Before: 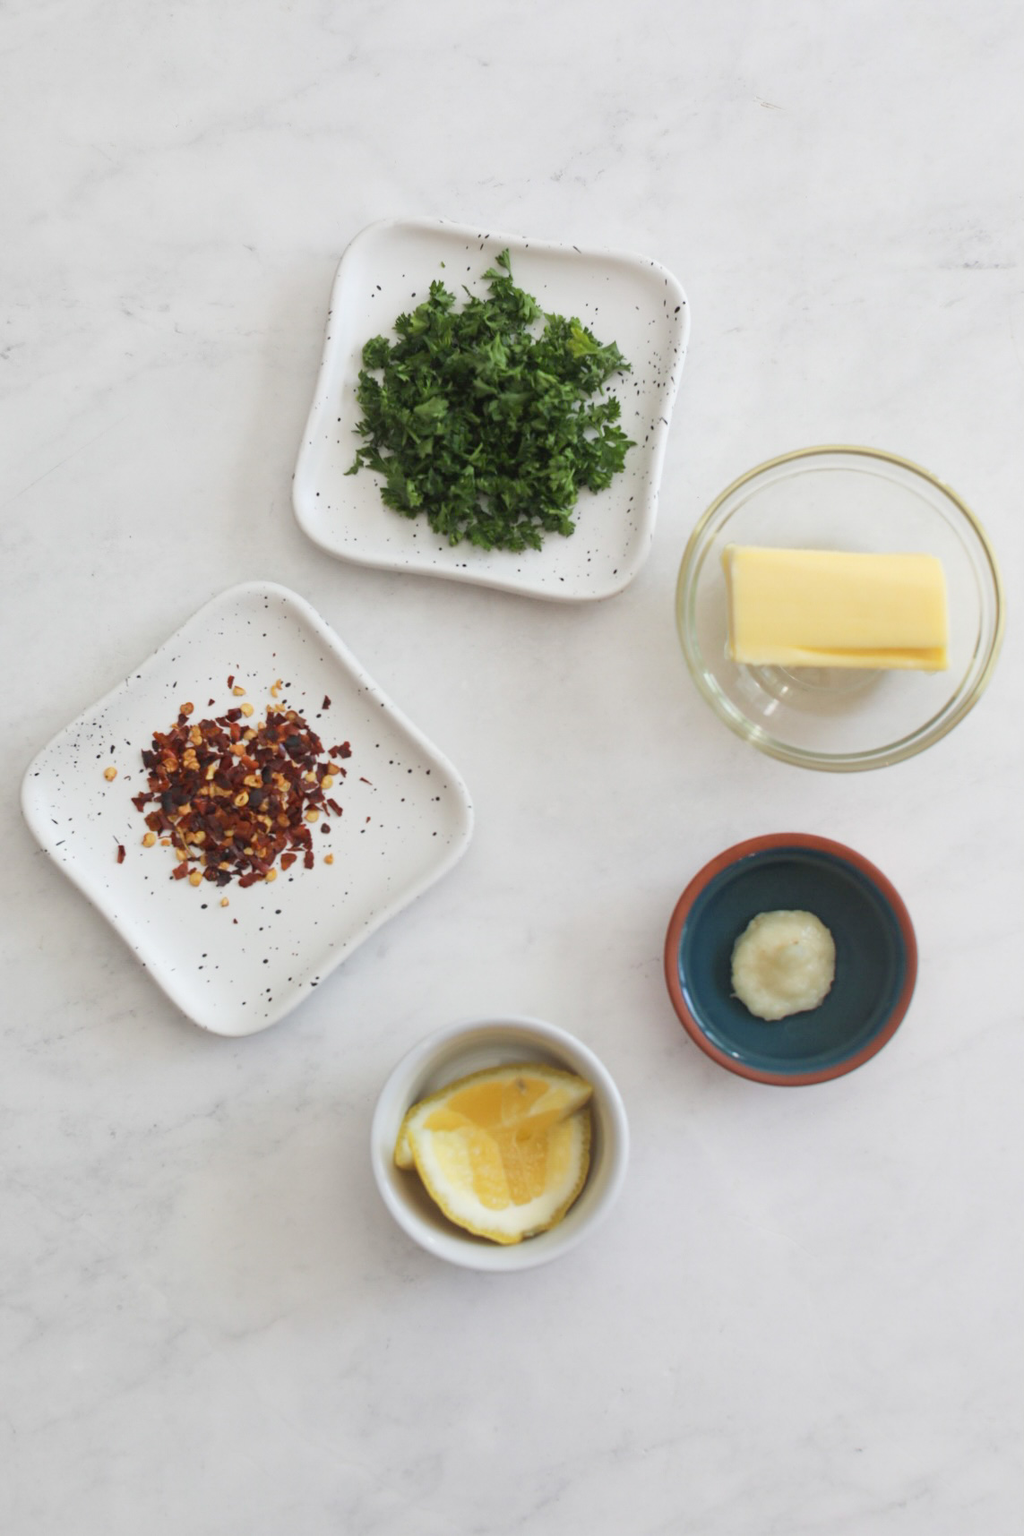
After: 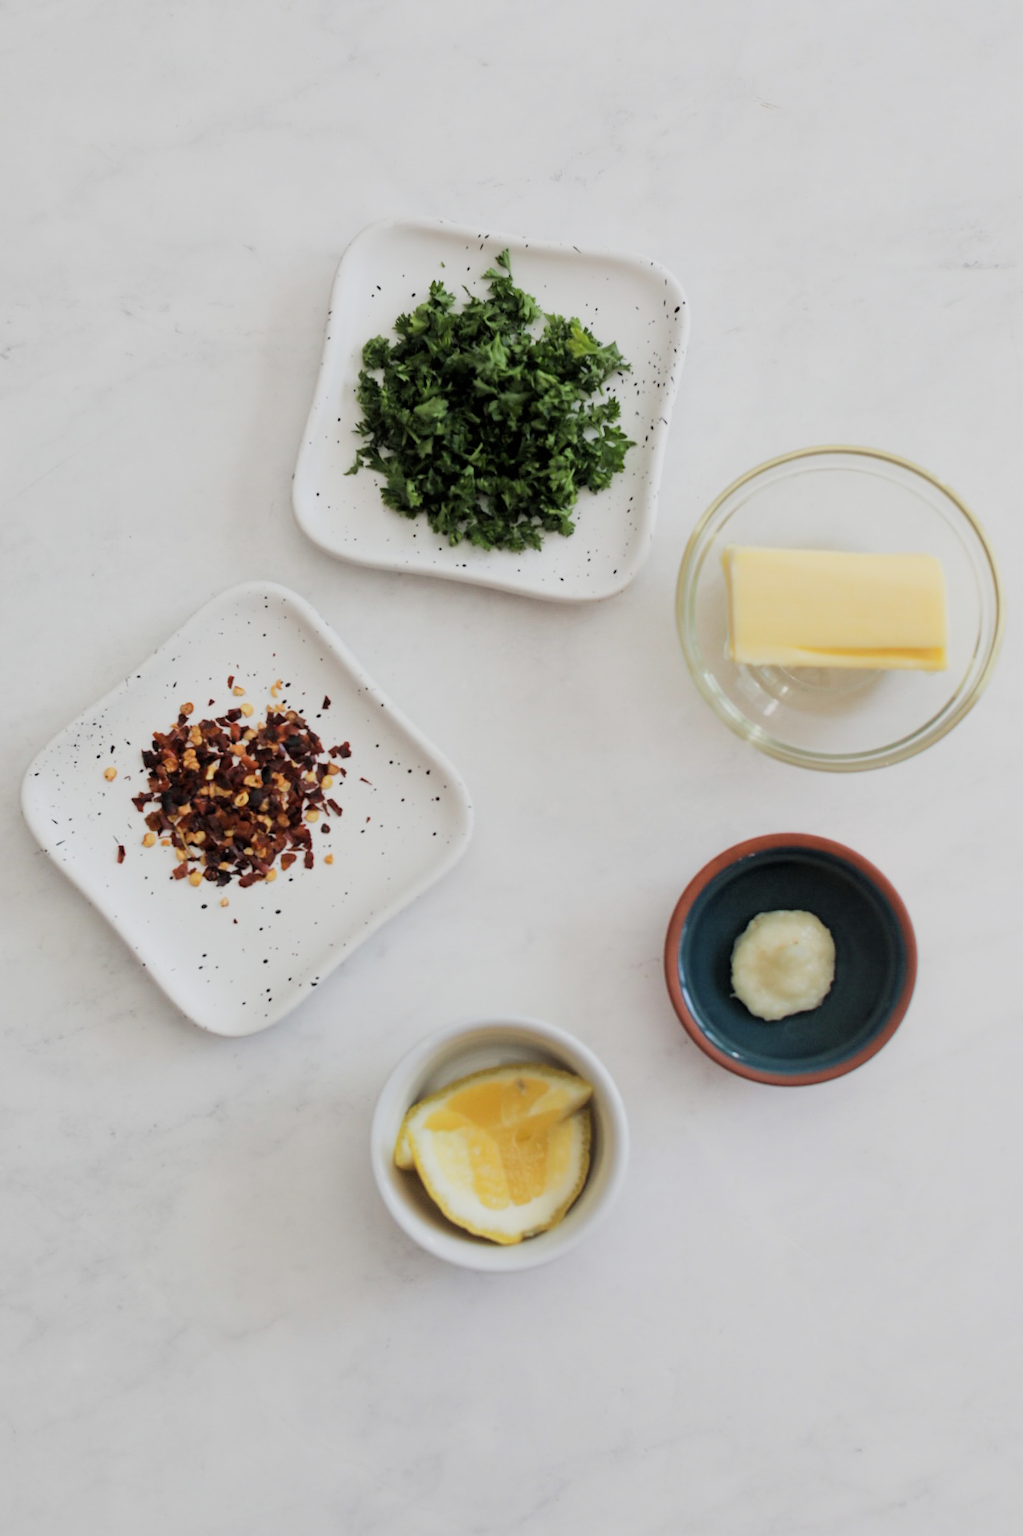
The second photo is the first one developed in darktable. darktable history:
white balance: emerald 1
filmic rgb: black relative exposure -5 EV, hardness 2.88, contrast 1.2, highlights saturation mix -30%
